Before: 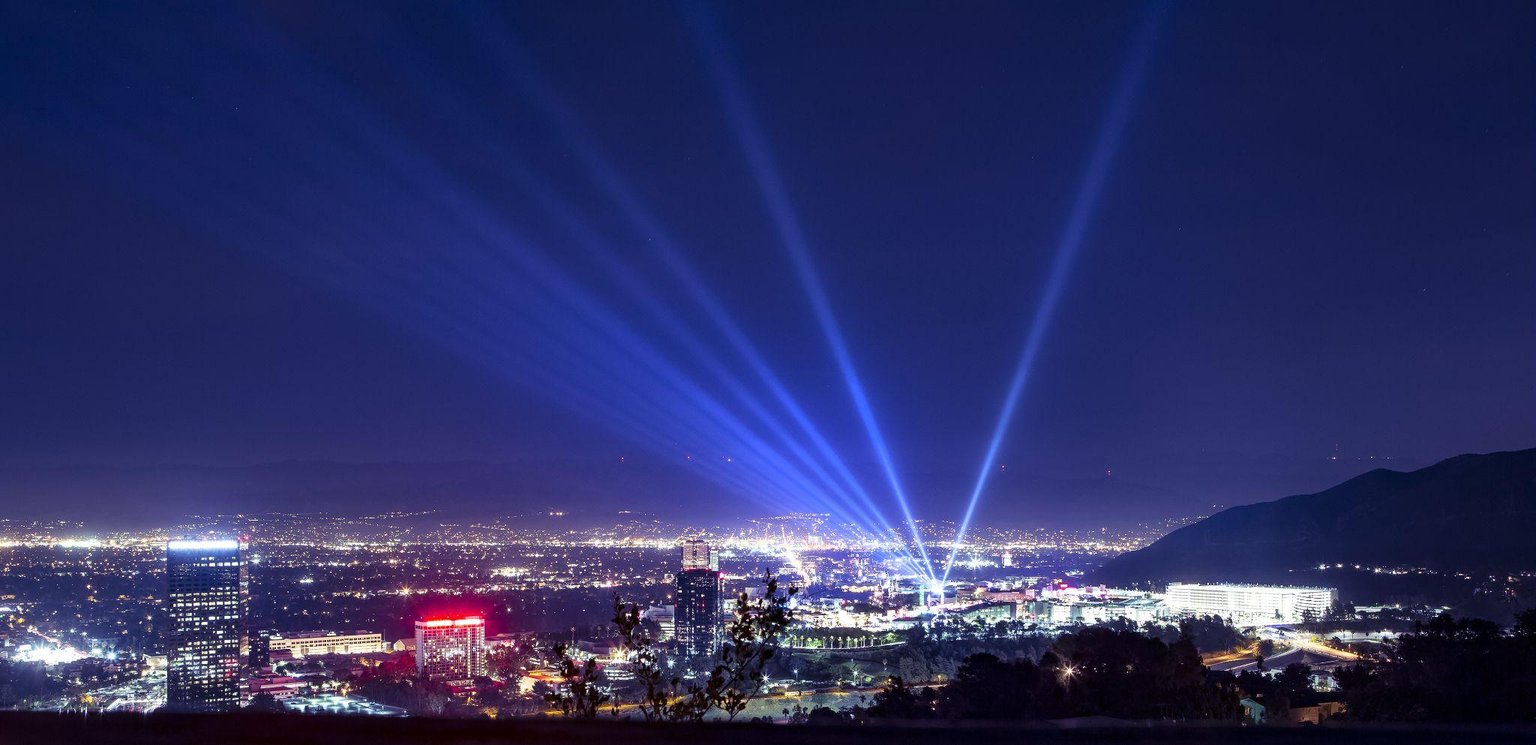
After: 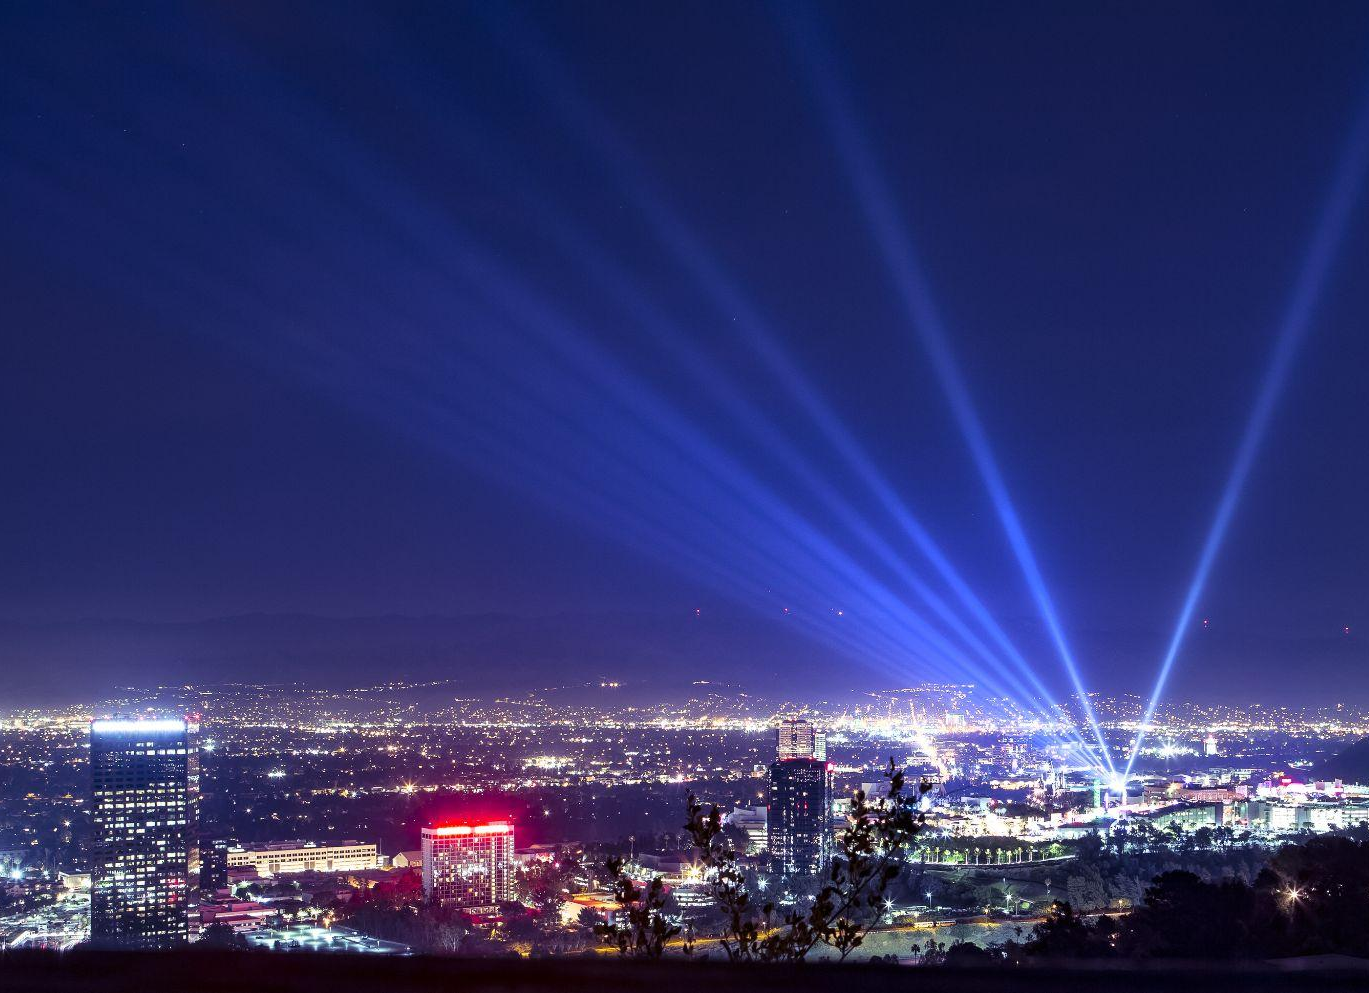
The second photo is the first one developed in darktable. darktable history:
crop and rotate: left 6.491%, right 26.622%
color calibration: gray › normalize channels true, illuminant same as pipeline (D50), adaptation XYZ, x 0.347, y 0.357, temperature 5023.77 K, gamut compression 0.001
